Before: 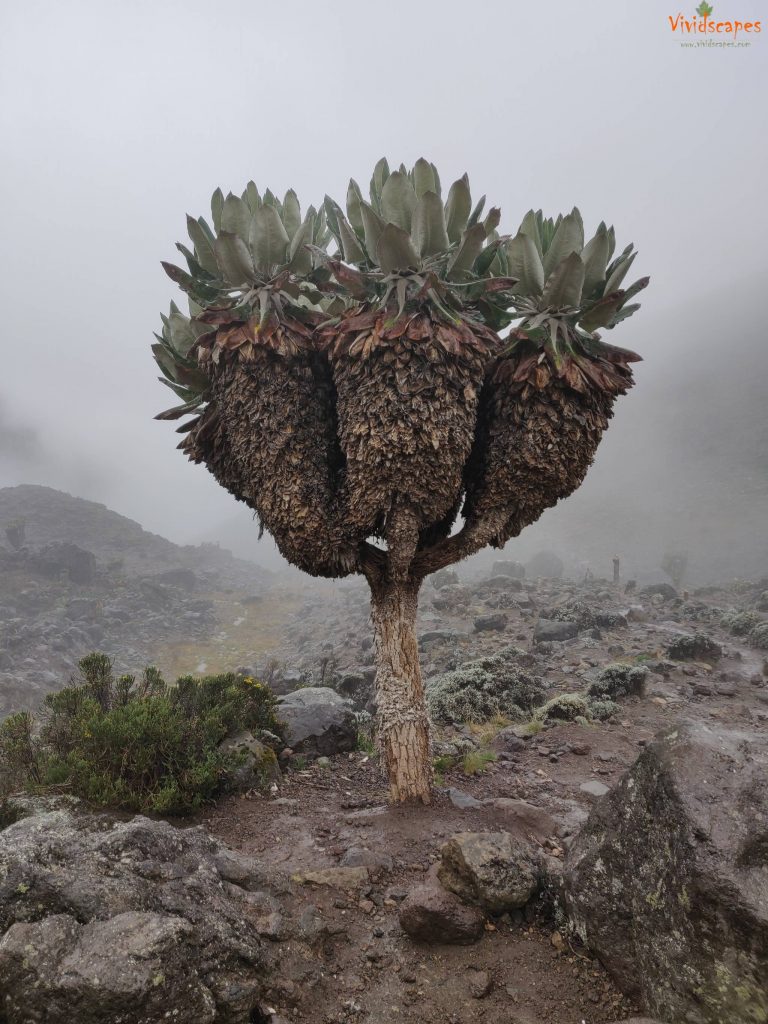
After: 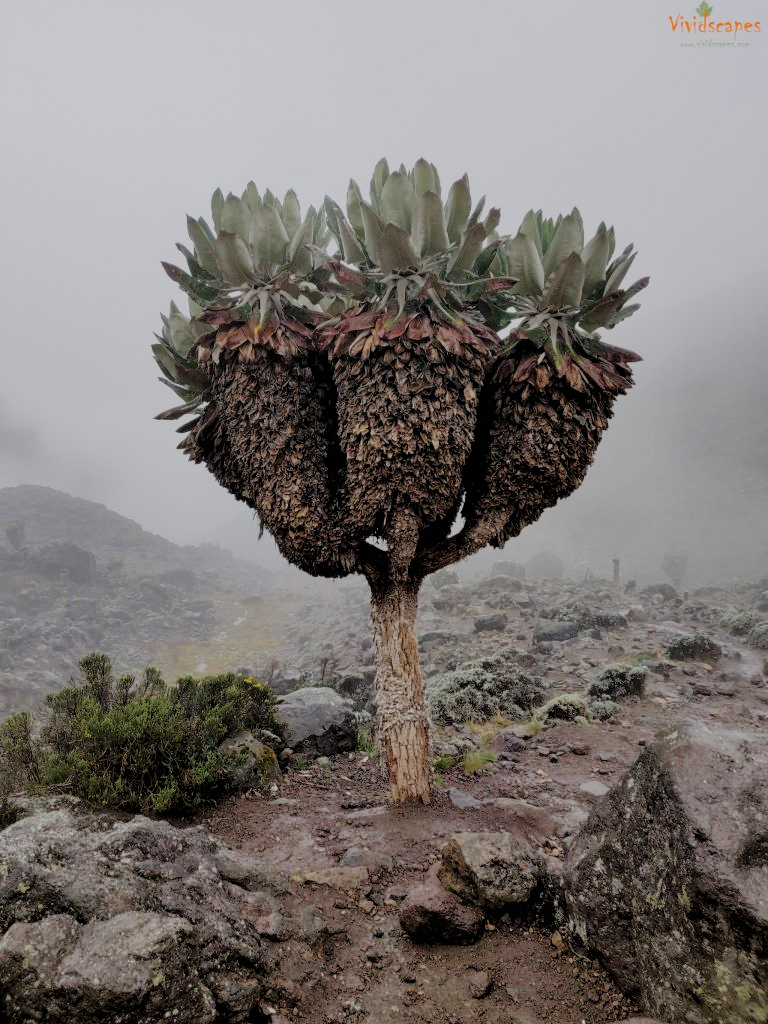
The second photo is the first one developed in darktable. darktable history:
sigmoid: skew -0.2, preserve hue 0%, red attenuation 0.1, red rotation 0.035, green attenuation 0.1, green rotation -0.017, blue attenuation 0.15, blue rotation -0.052, base primaries Rec2020
rgb levels: preserve colors sum RGB, levels [[0.038, 0.433, 0.934], [0, 0.5, 1], [0, 0.5, 1]]
